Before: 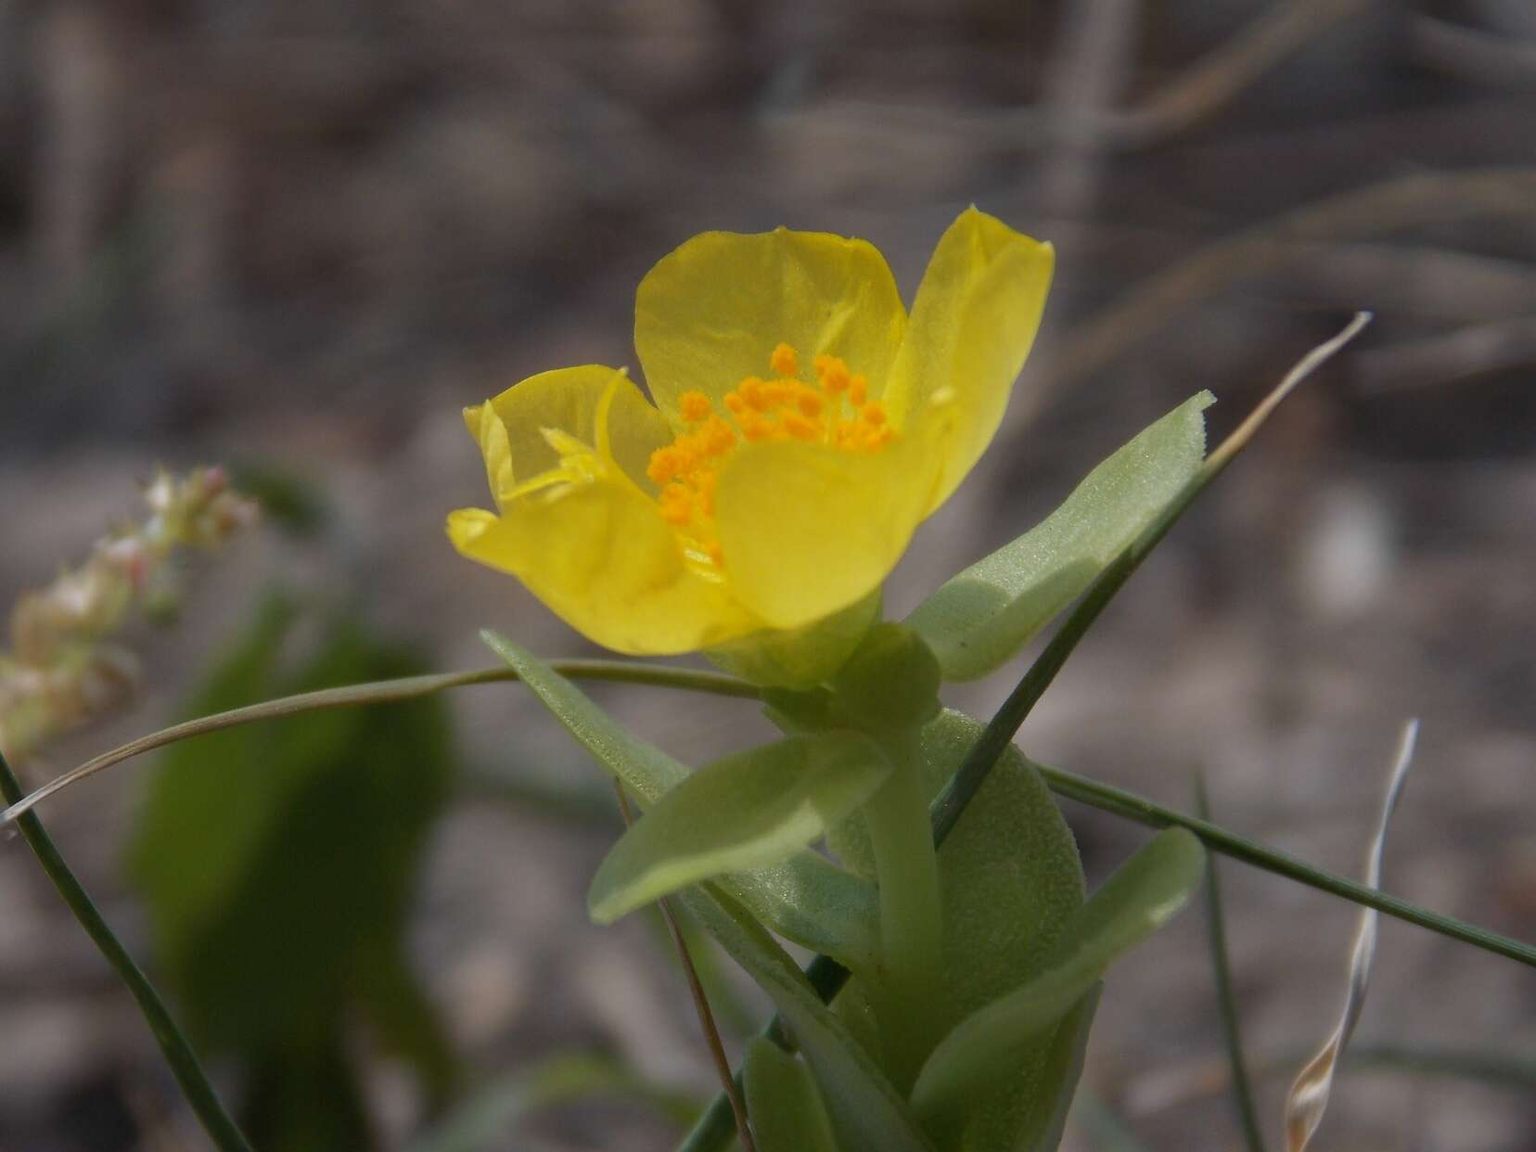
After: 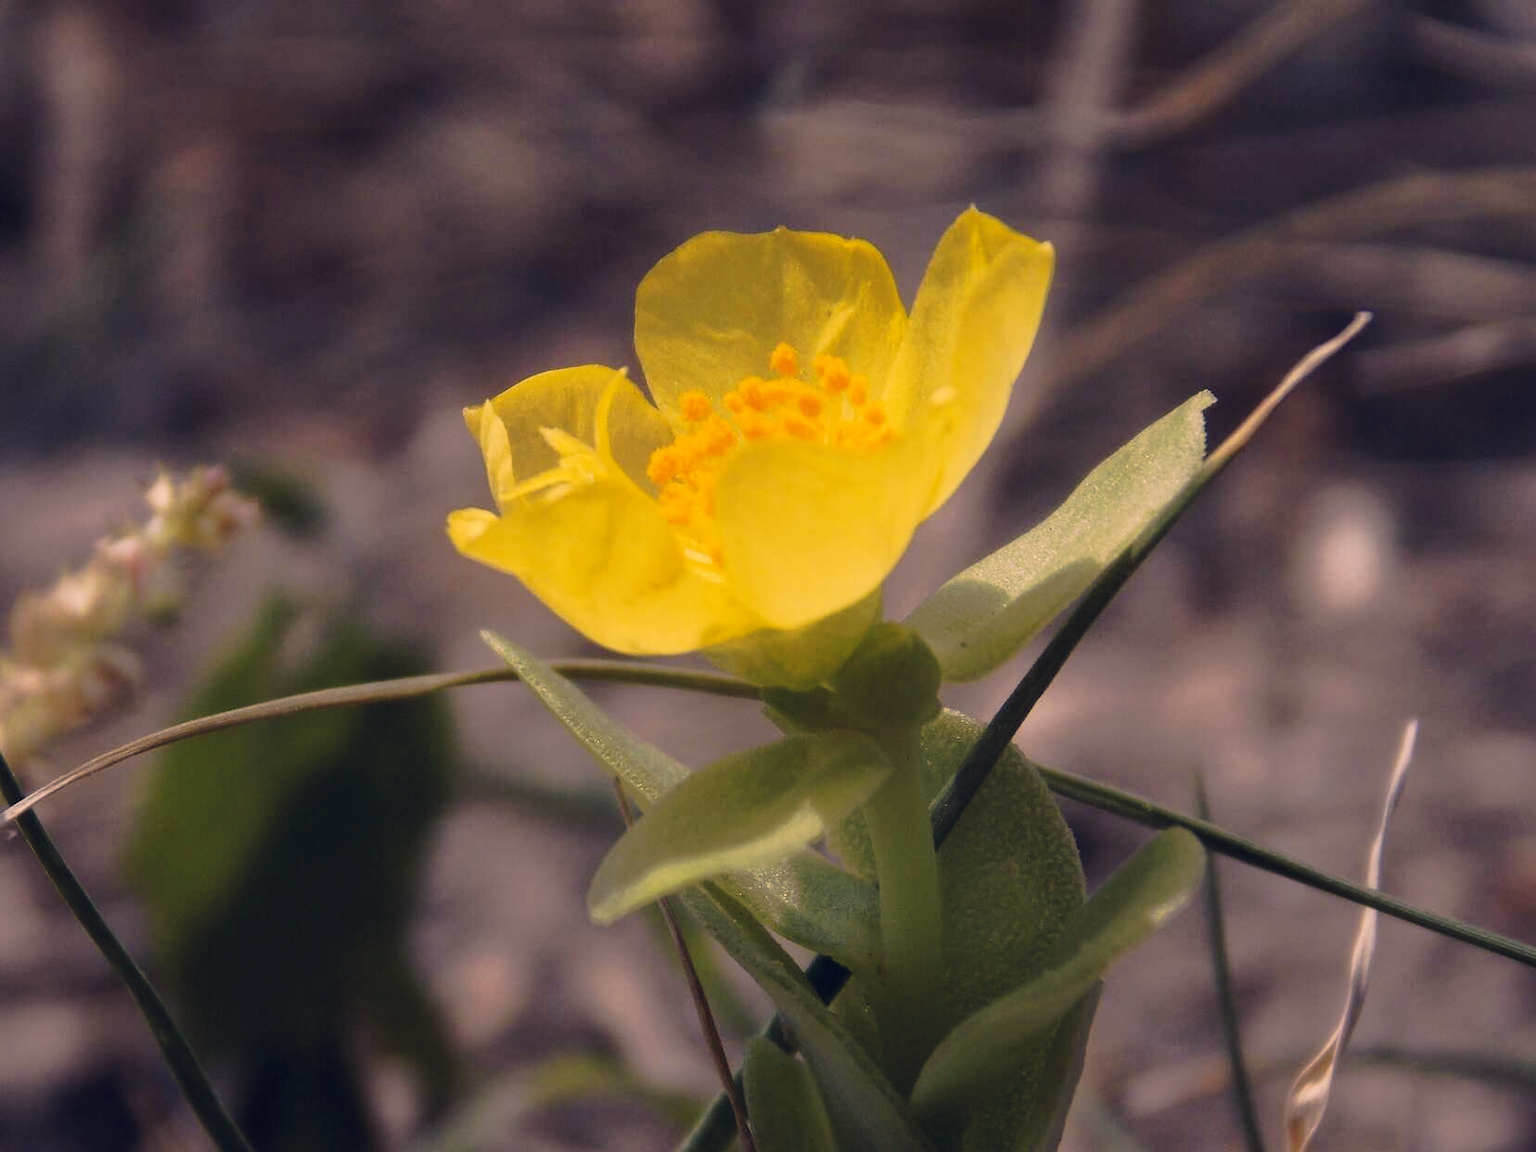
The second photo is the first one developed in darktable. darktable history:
tone curve: curves: ch0 [(0, 0.008) (0.081, 0.044) (0.177, 0.123) (0.283, 0.253) (0.416, 0.449) (0.495, 0.524) (0.661, 0.756) (0.796, 0.859) (1, 0.951)]; ch1 [(0, 0) (0.161, 0.092) (0.35, 0.33) (0.392, 0.392) (0.427, 0.426) (0.479, 0.472) (0.505, 0.5) (0.521, 0.524) (0.567, 0.564) (0.583, 0.588) (0.625, 0.627) (0.678, 0.733) (1, 1)]; ch2 [(0, 0) (0.346, 0.362) (0.404, 0.427) (0.502, 0.499) (0.531, 0.523) (0.544, 0.561) (0.58, 0.59) (0.629, 0.642) (0.717, 0.678) (1, 1)], preserve colors none
color correction: highlights a* 20.06, highlights b* 27.41, shadows a* 3.34, shadows b* -17.3, saturation 0.735
